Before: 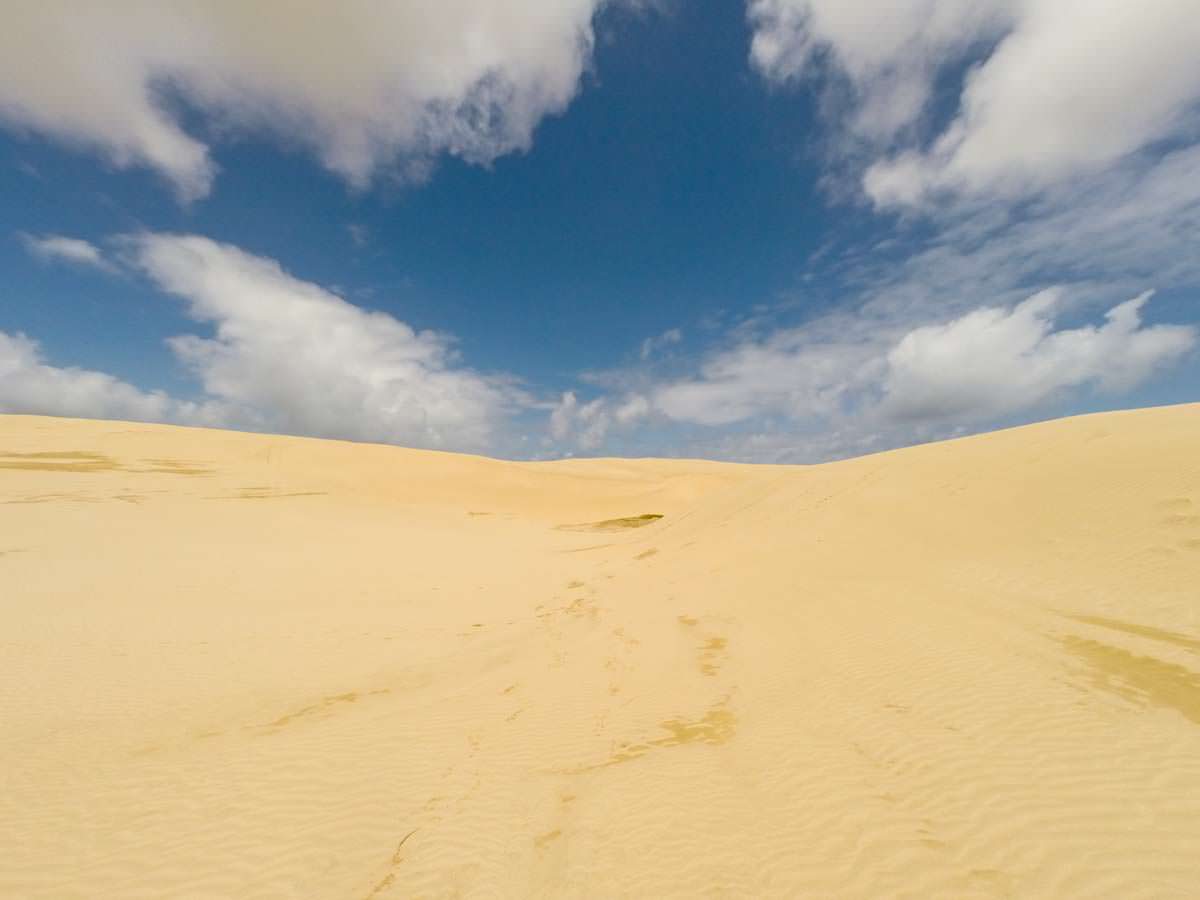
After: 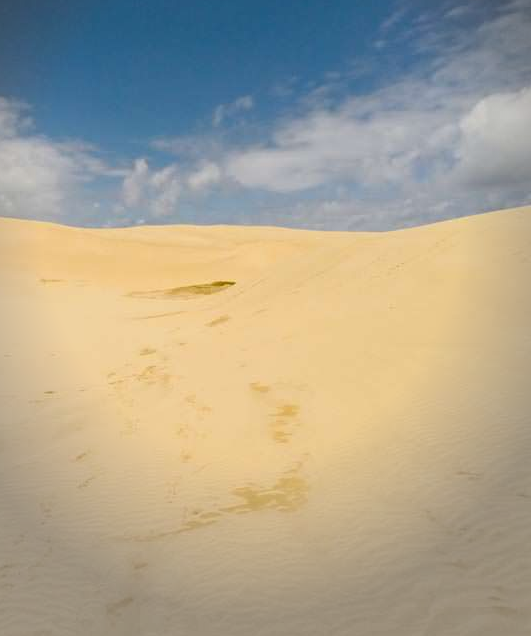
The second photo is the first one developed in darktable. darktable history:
crop: left 35.679%, top 25.924%, right 20.042%, bottom 3.39%
tone equalizer: -7 EV 0.101 EV, edges refinement/feathering 500, mask exposure compensation -1.57 EV, preserve details no
vignetting: center (-0.055, -0.355), automatic ratio true, unbound false
